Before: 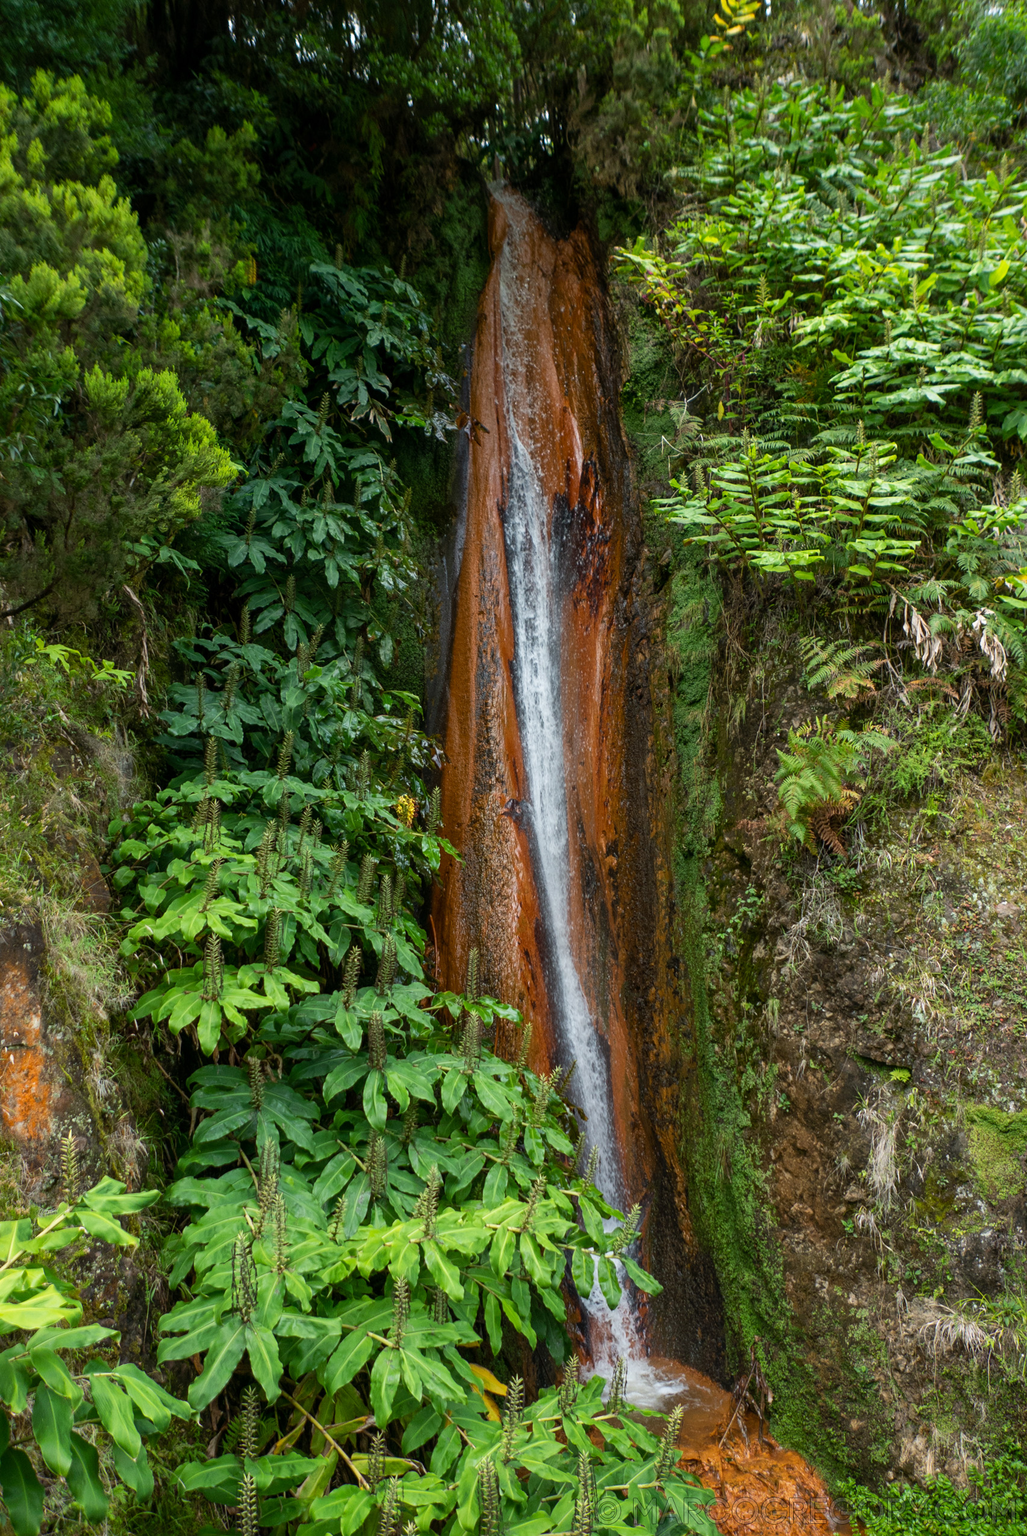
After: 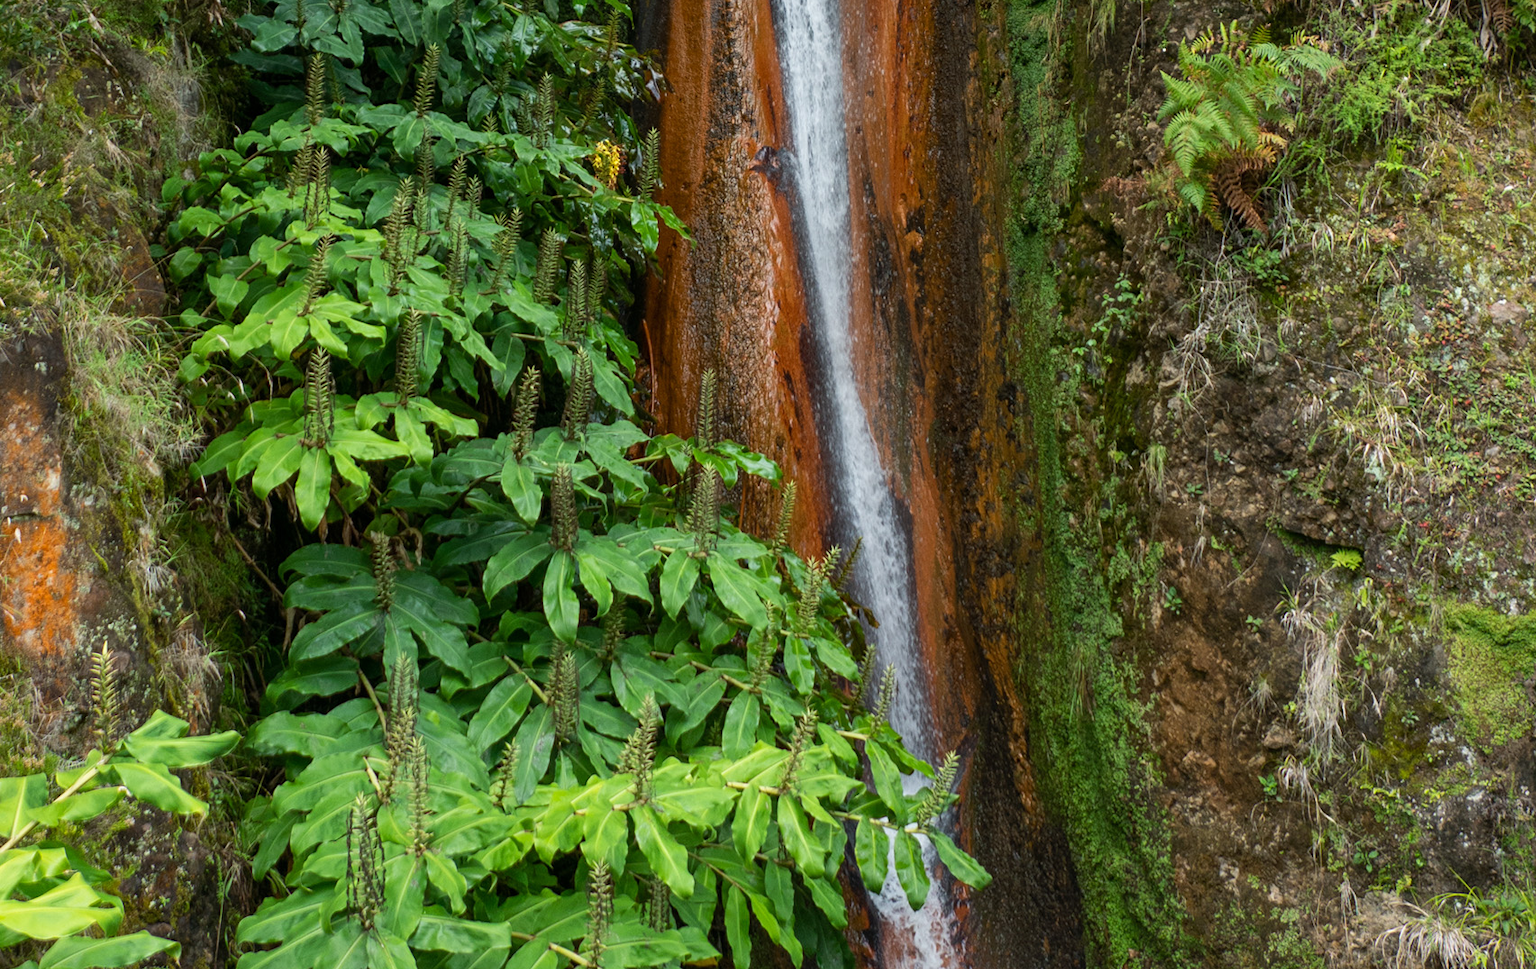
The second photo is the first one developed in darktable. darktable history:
crop: top 45.667%, bottom 12.124%
